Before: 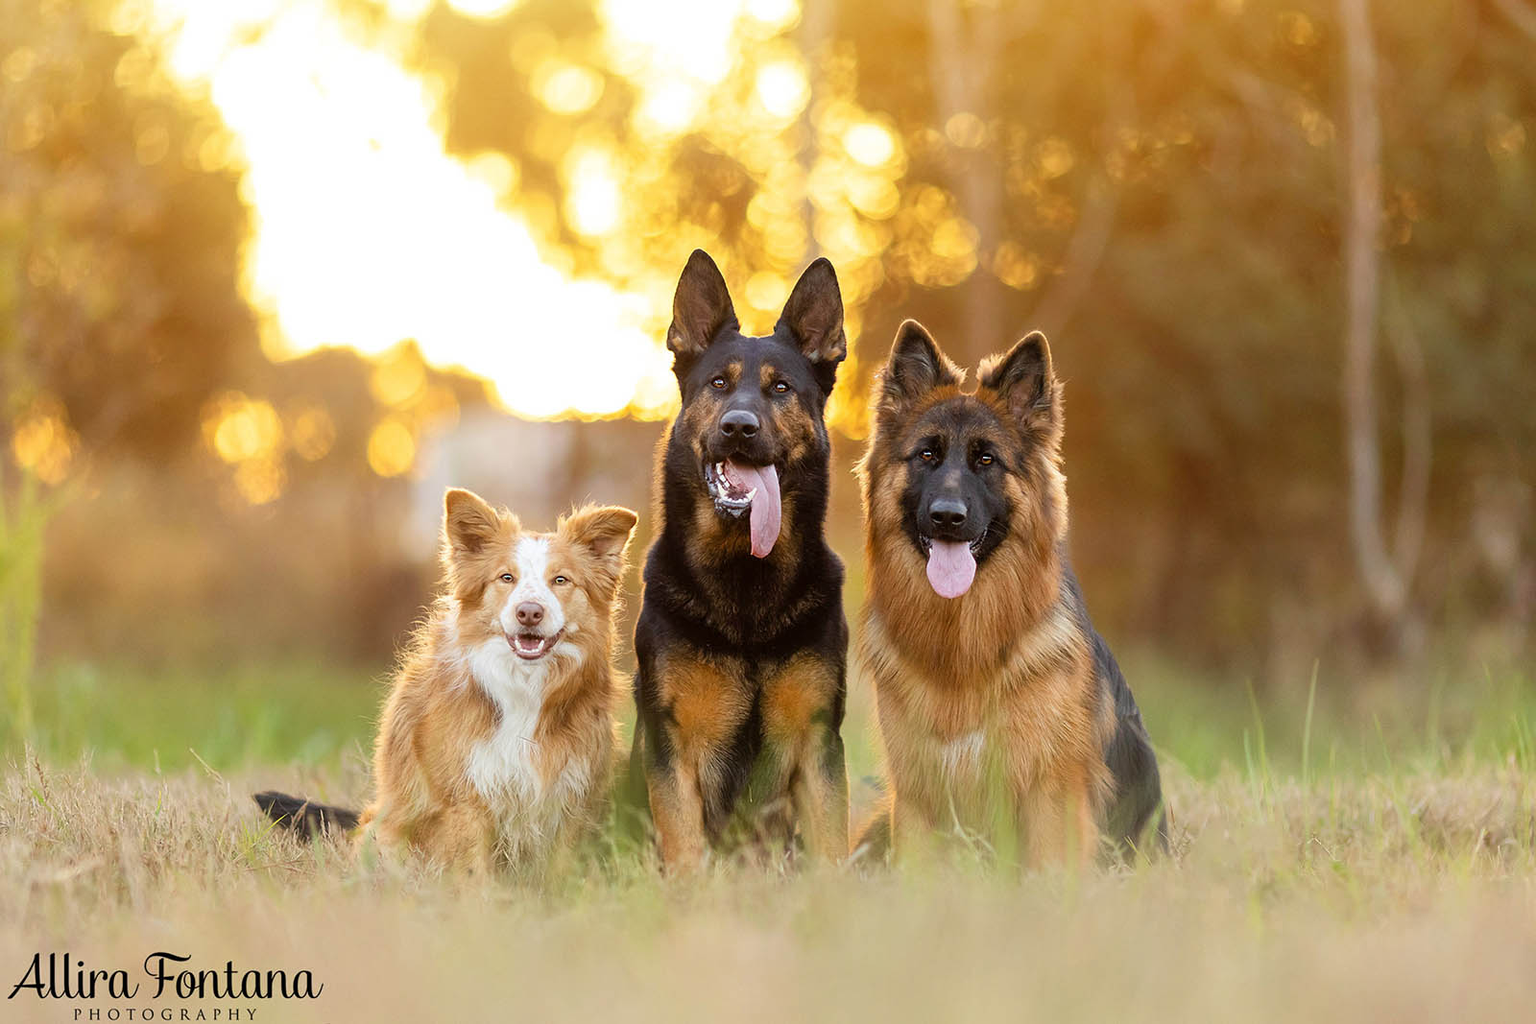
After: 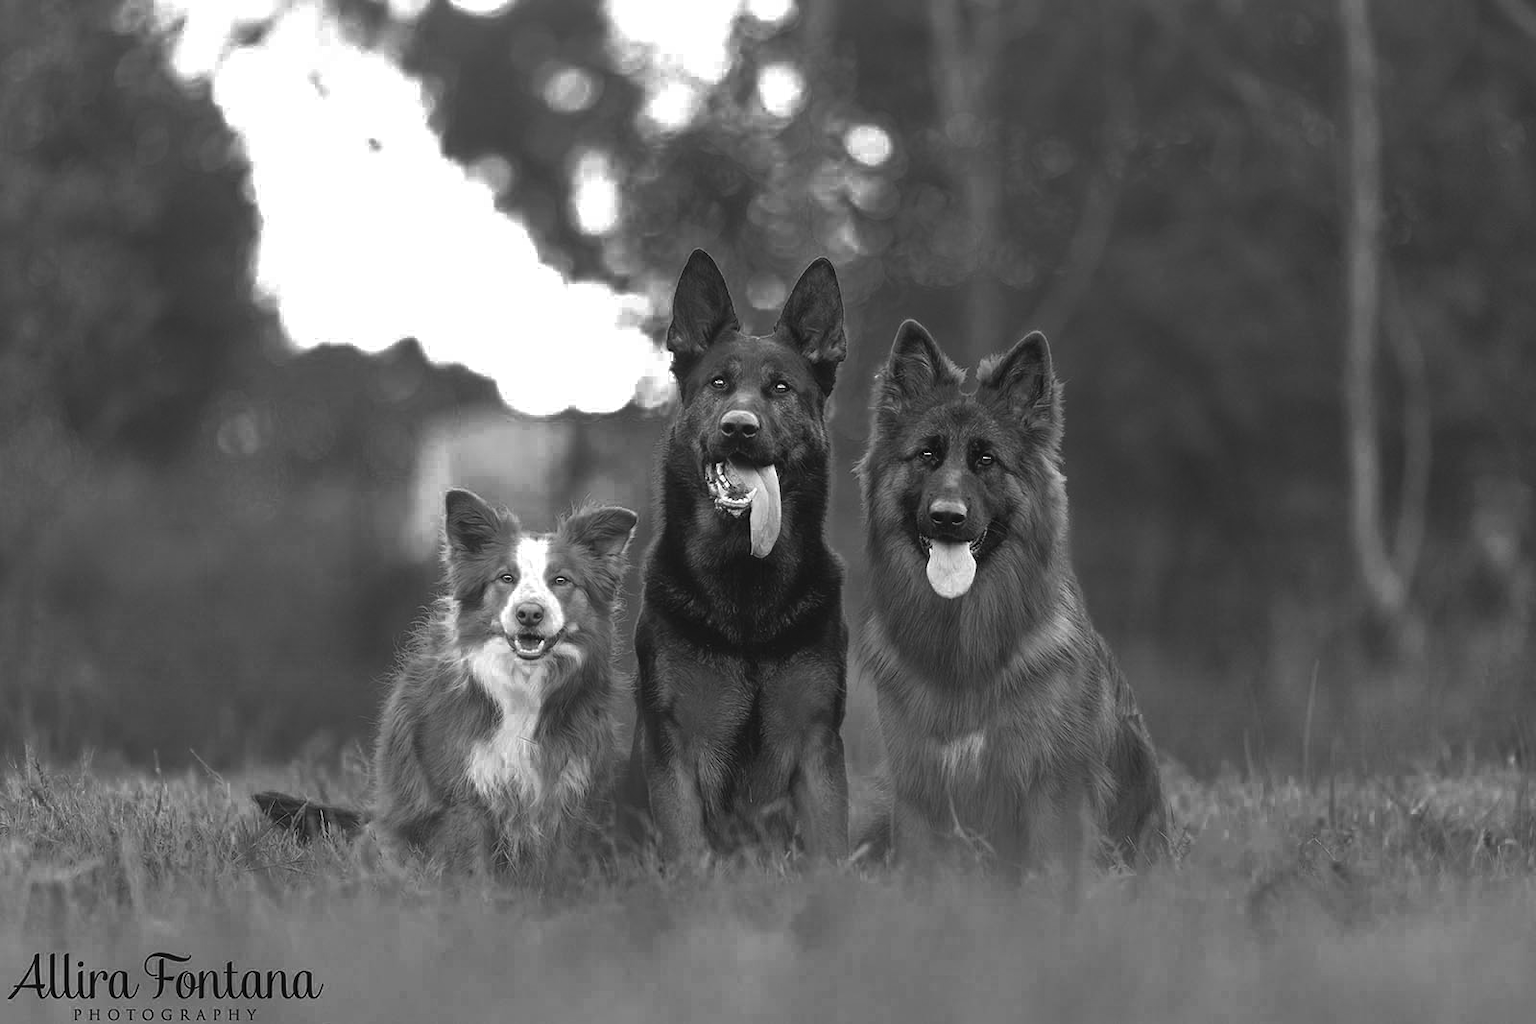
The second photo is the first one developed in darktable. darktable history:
exposure: black level correction -0.008, exposure 0.067 EV, compensate highlight preservation false
color zones: curves: ch0 [(0.287, 0.048) (0.493, 0.484) (0.737, 0.816)]; ch1 [(0, 0) (0.143, 0) (0.286, 0) (0.429, 0) (0.571, 0) (0.714, 0) (0.857, 0)]
shadows and highlights: highlights color adjustment 0%, low approximation 0.01, soften with gaussian
local contrast: highlights 100%, shadows 100%, detail 120%, midtone range 0.2
